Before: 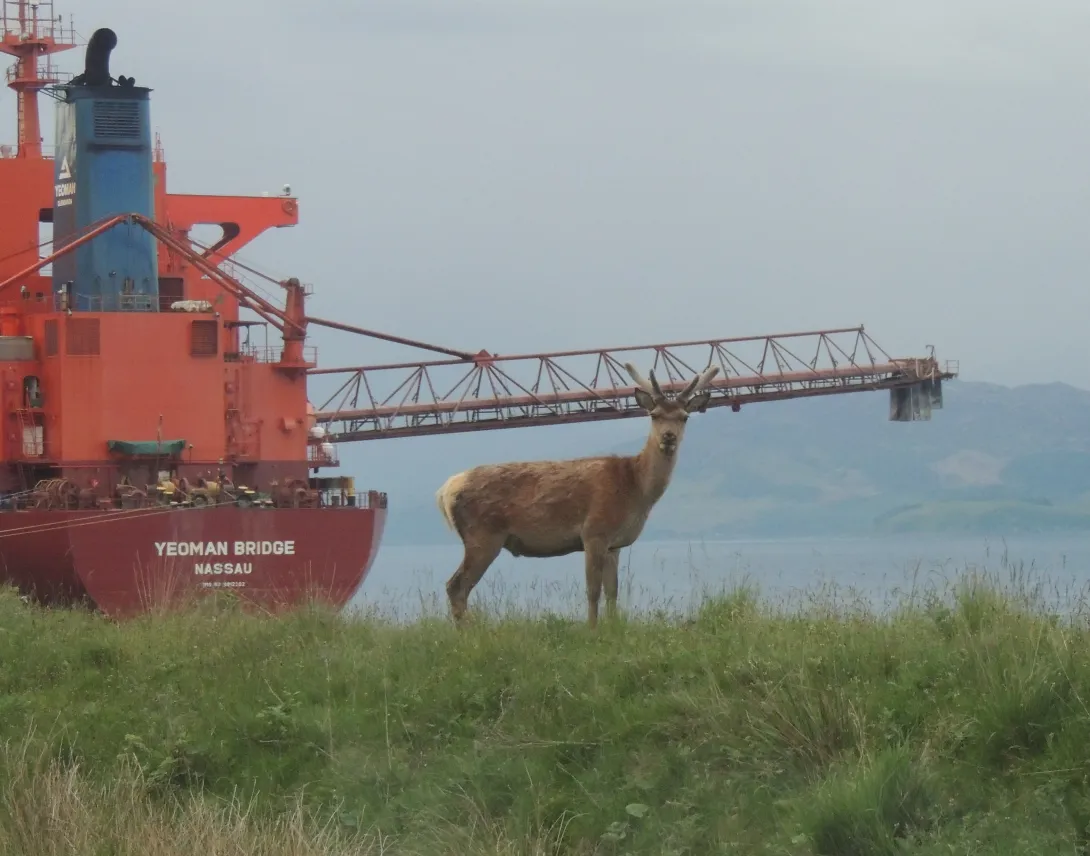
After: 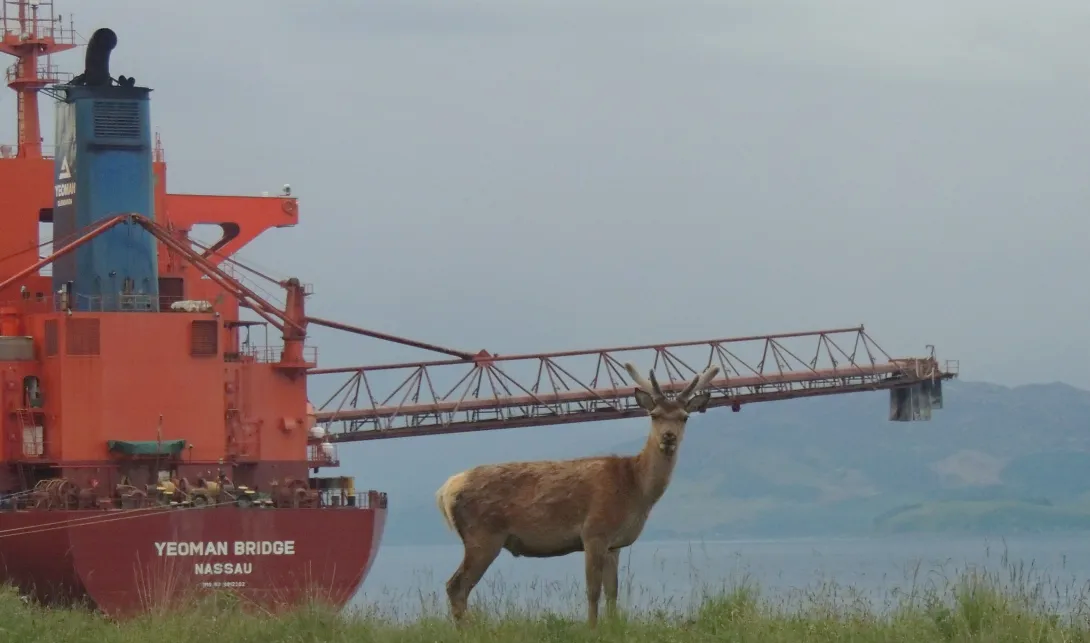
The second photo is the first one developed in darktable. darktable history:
haze removal: compatibility mode true, adaptive false
crop: bottom 24.856%
base curve: curves: ch0 [(0, 0) (0.74, 0.67) (1, 1)], preserve colors none
